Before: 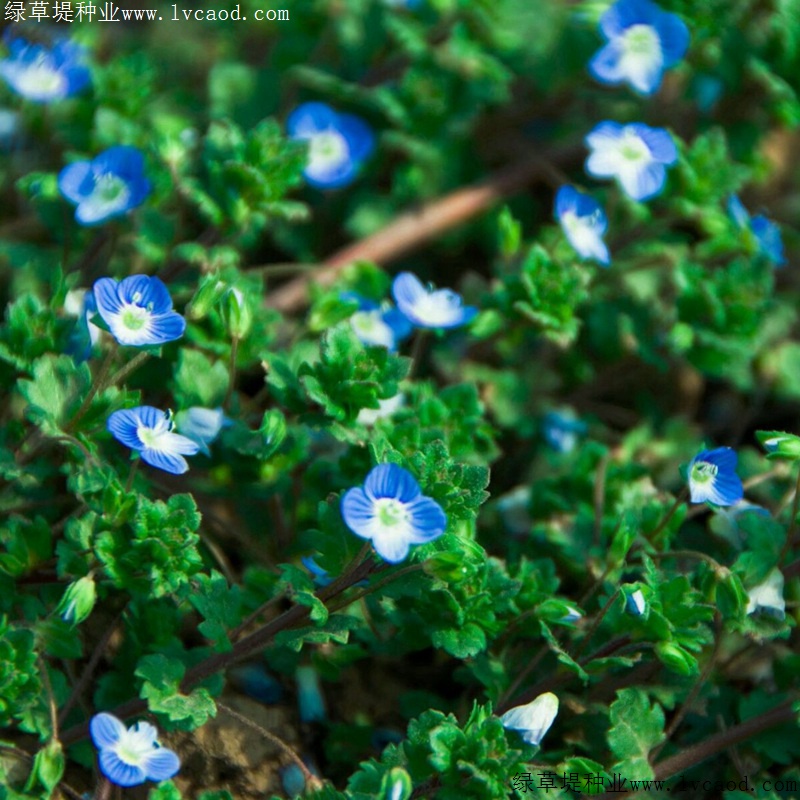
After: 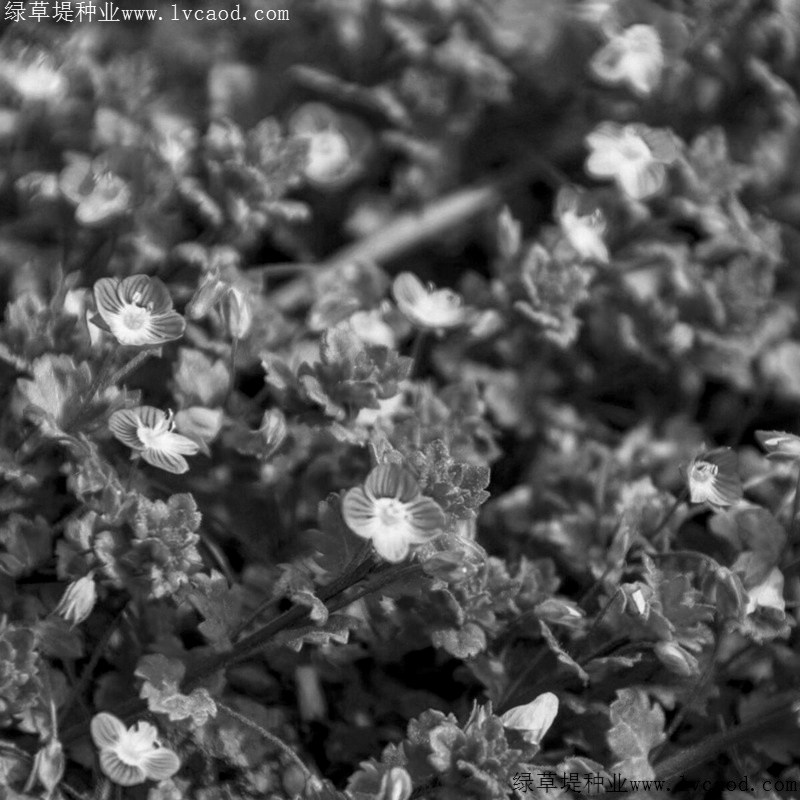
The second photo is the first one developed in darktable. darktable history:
shadows and highlights: shadows 22.7, highlights -48.71, soften with gaussian
local contrast: on, module defaults
monochrome: size 1
